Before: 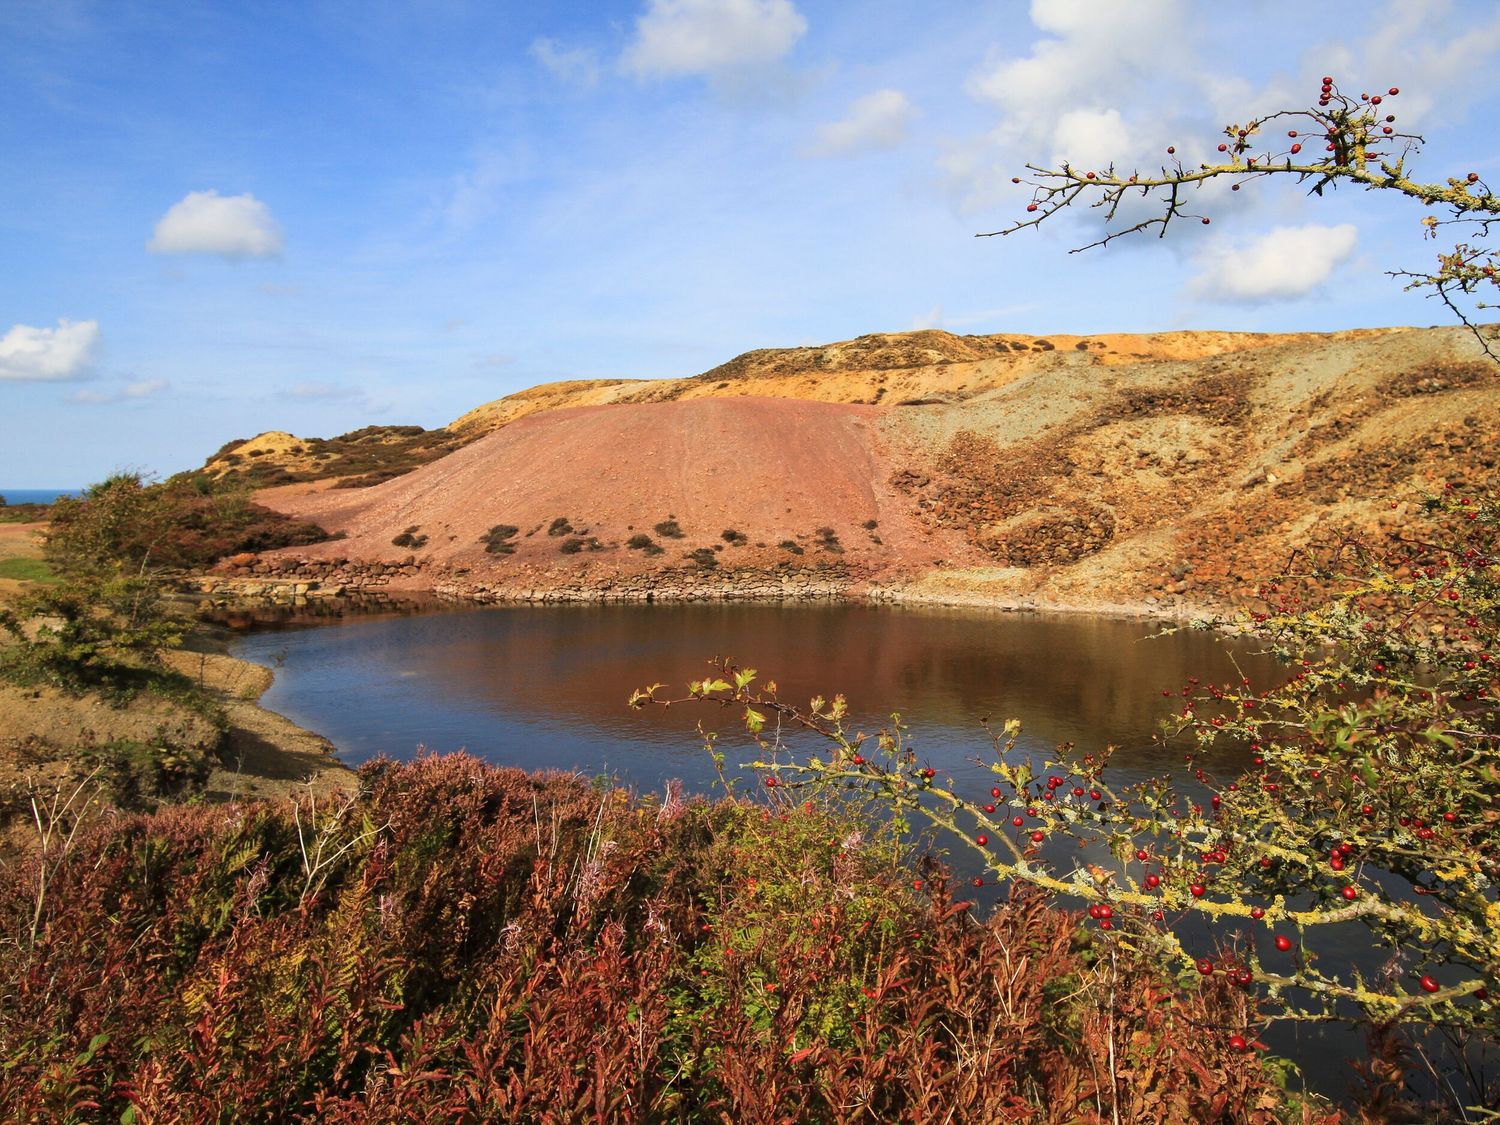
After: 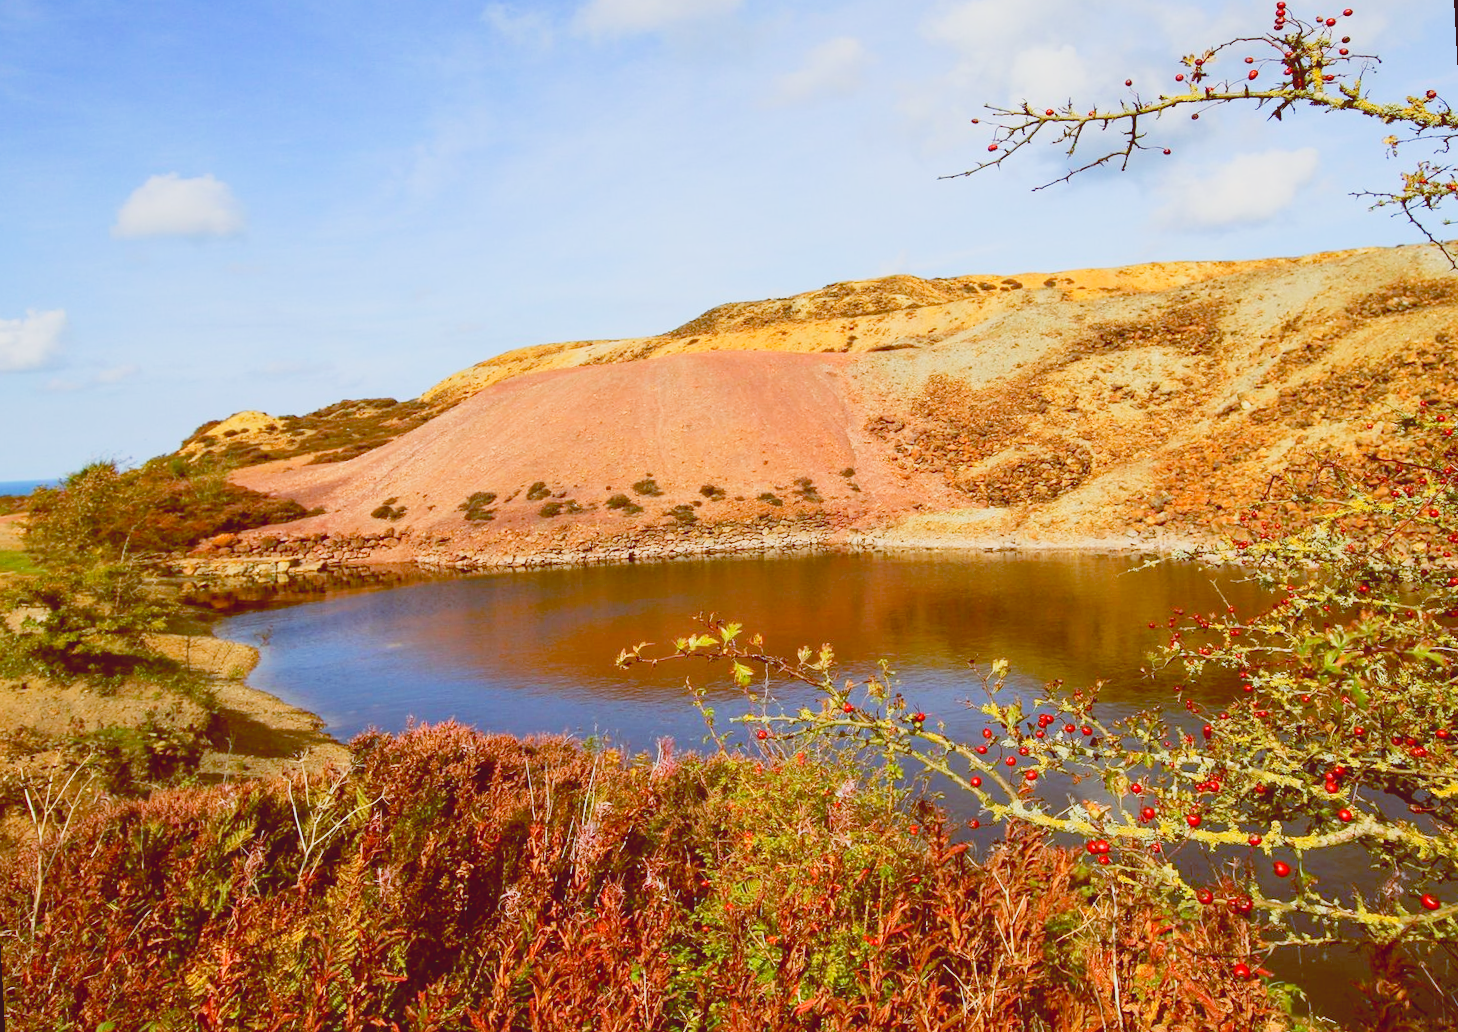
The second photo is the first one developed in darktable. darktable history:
color balance: lift [1, 1.015, 1.004, 0.985], gamma [1, 0.958, 0.971, 1.042], gain [1, 0.956, 0.977, 1.044]
tone curve: curves: ch0 [(0, 0) (0.003, 0.011) (0.011, 0.014) (0.025, 0.023) (0.044, 0.035) (0.069, 0.047) (0.1, 0.065) (0.136, 0.098) (0.177, 0.139) (0.224, 0.214) (0.277, 0.306) (0.335, 0.392) (0.399, 0.484) (0.468, 0.584) (0.543, 0.68) (0.623, 0.772) (0.709, 0.847) (0.801, 0.905) (0.898, 0.951) (1, 1)], preserve colors none
contrast brightness saturation: contrast -0.28
rotate and perspective: rotation -3°, crop left 0.031, crop right 0.968, crop top 0.07, crop bottom 0.93
